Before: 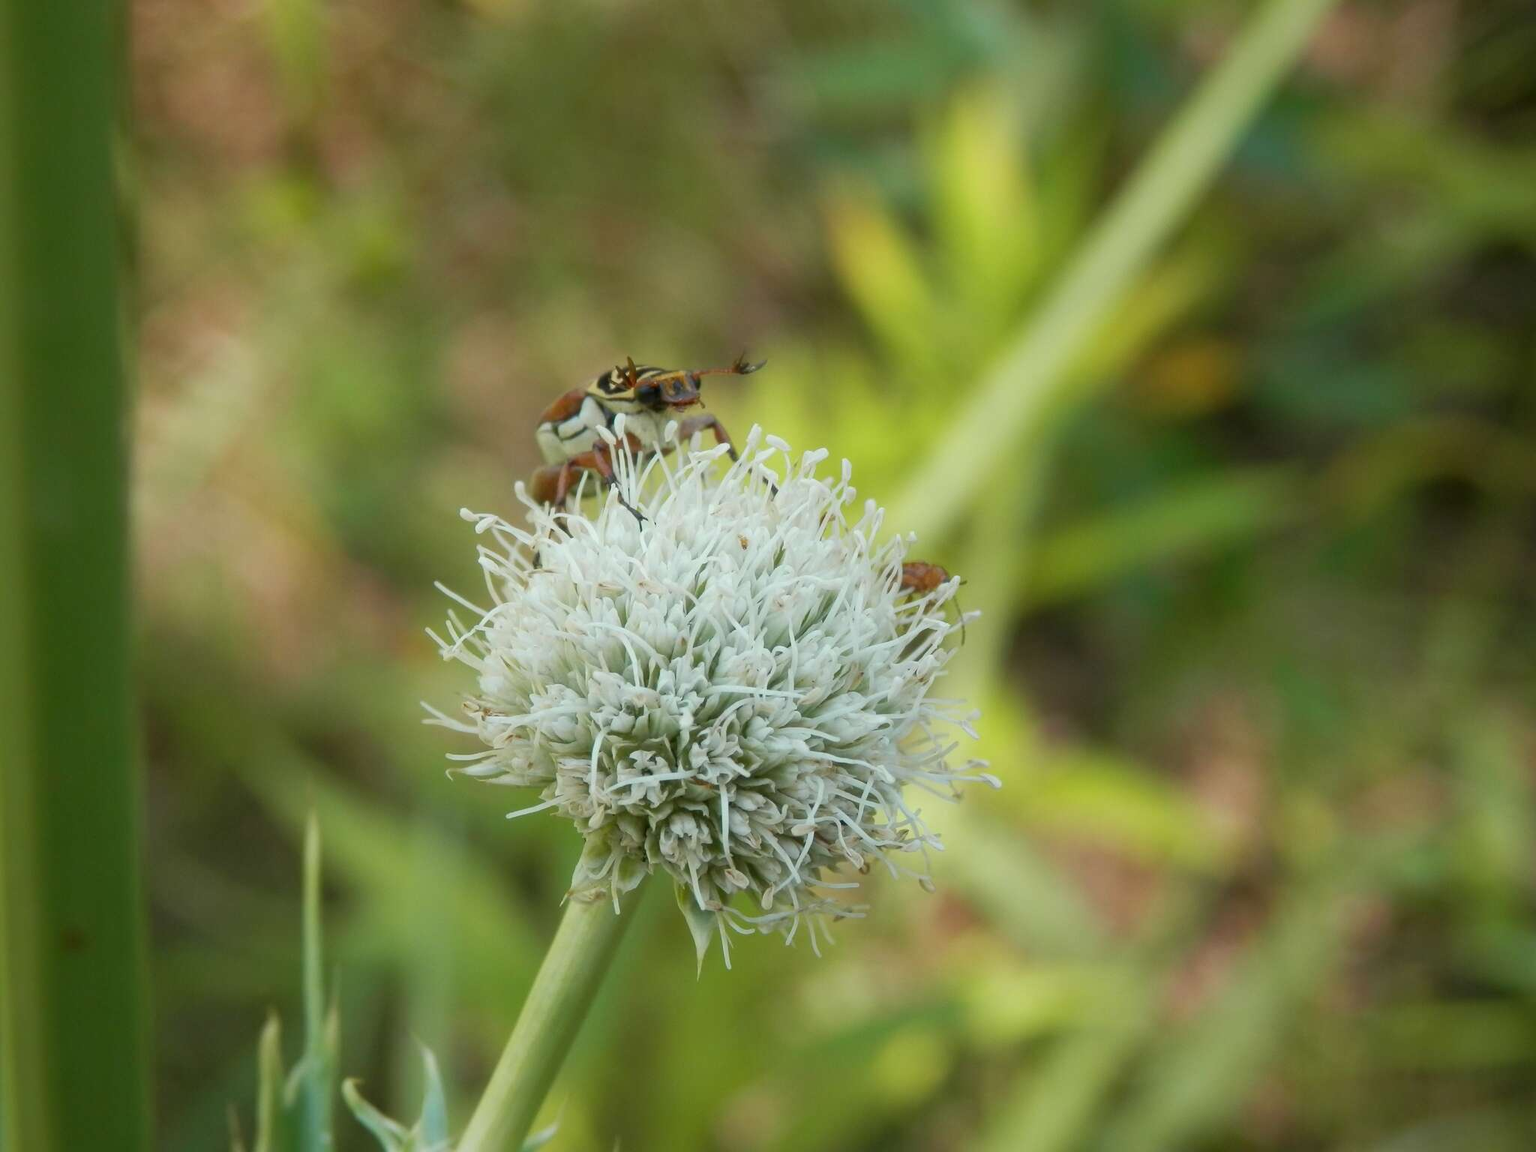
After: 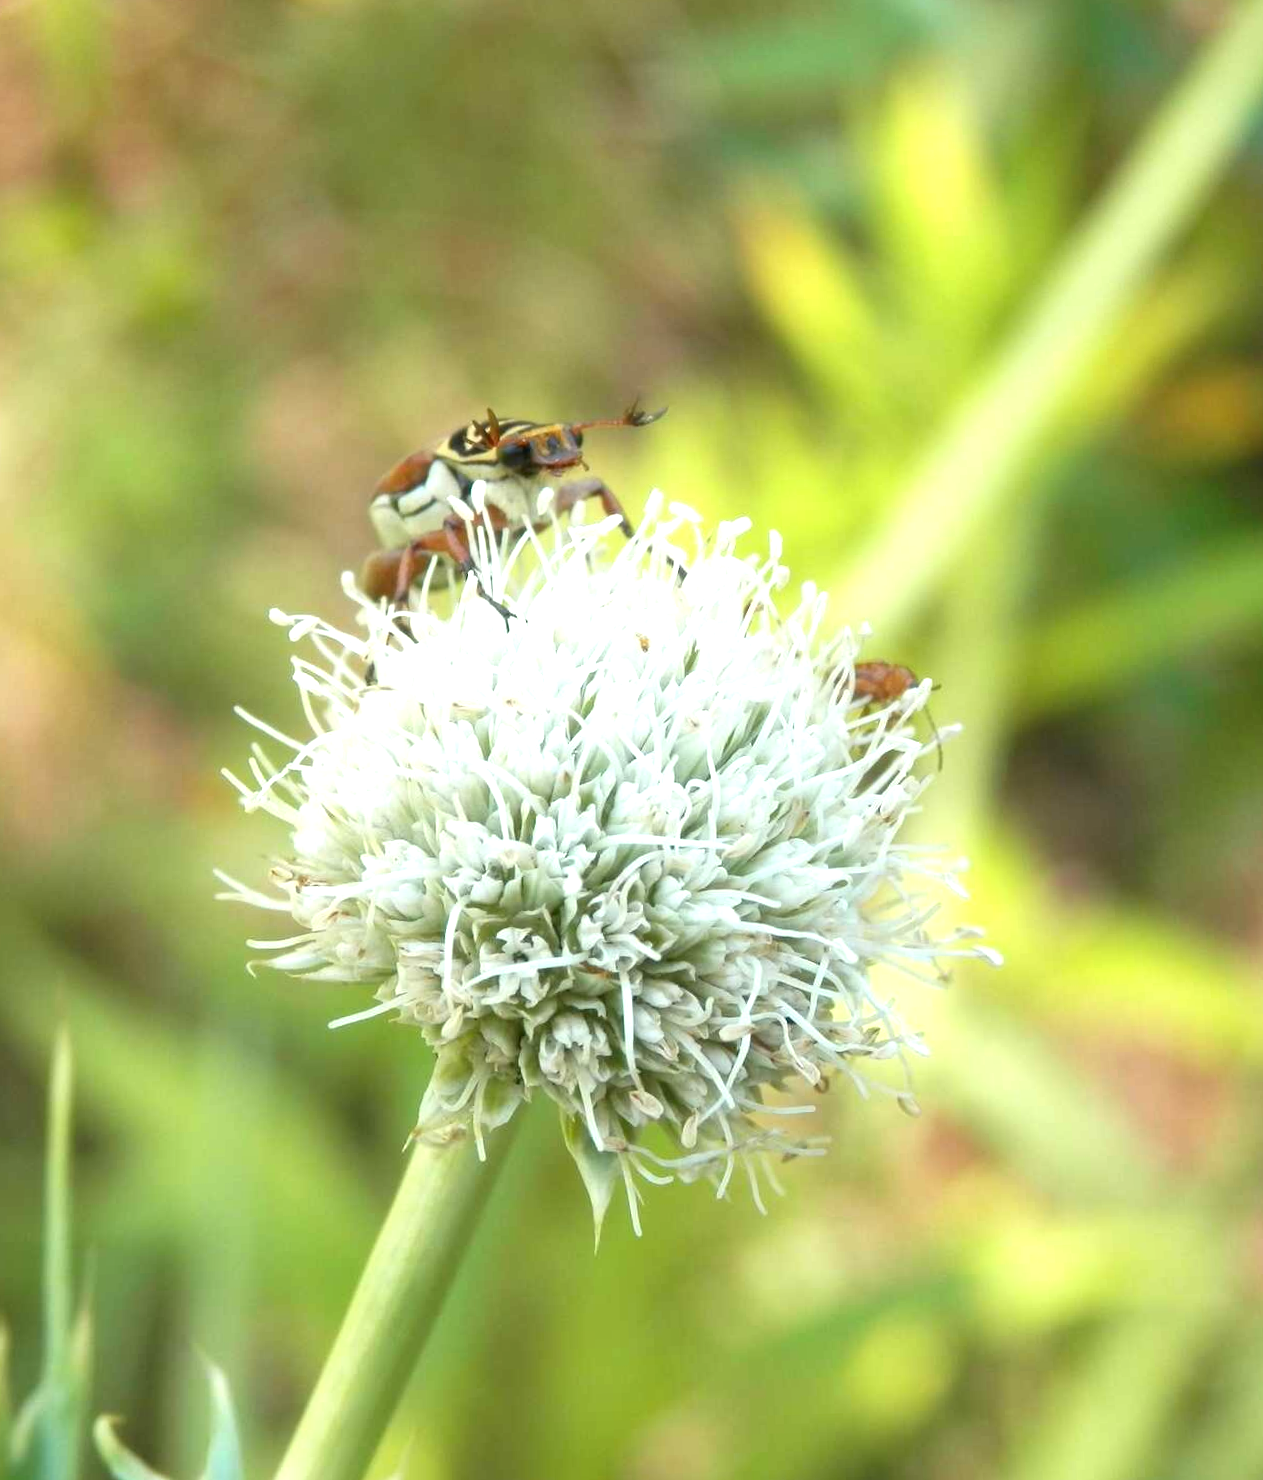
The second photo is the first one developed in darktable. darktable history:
exposure: exposure 1 EV, compensate highlight preservation false
crop: left 15.419%, right 17.914%
rotate and perspective: rotation -1.68°, lens shift (vertical) -0.146, crop left 0.049, crop right 0.912, crop top 0.032, crop bottom 0.96
